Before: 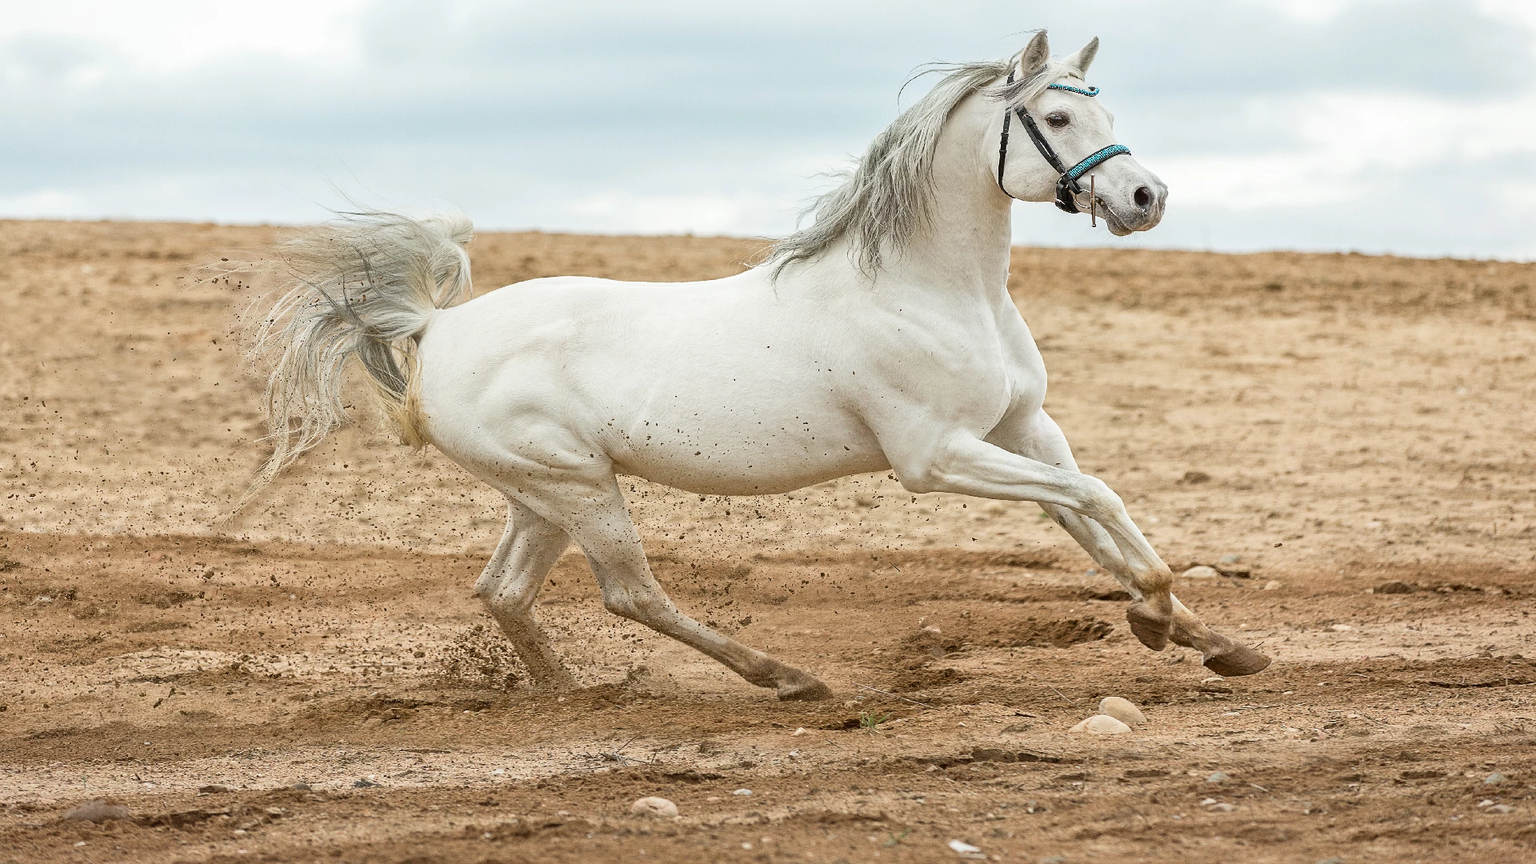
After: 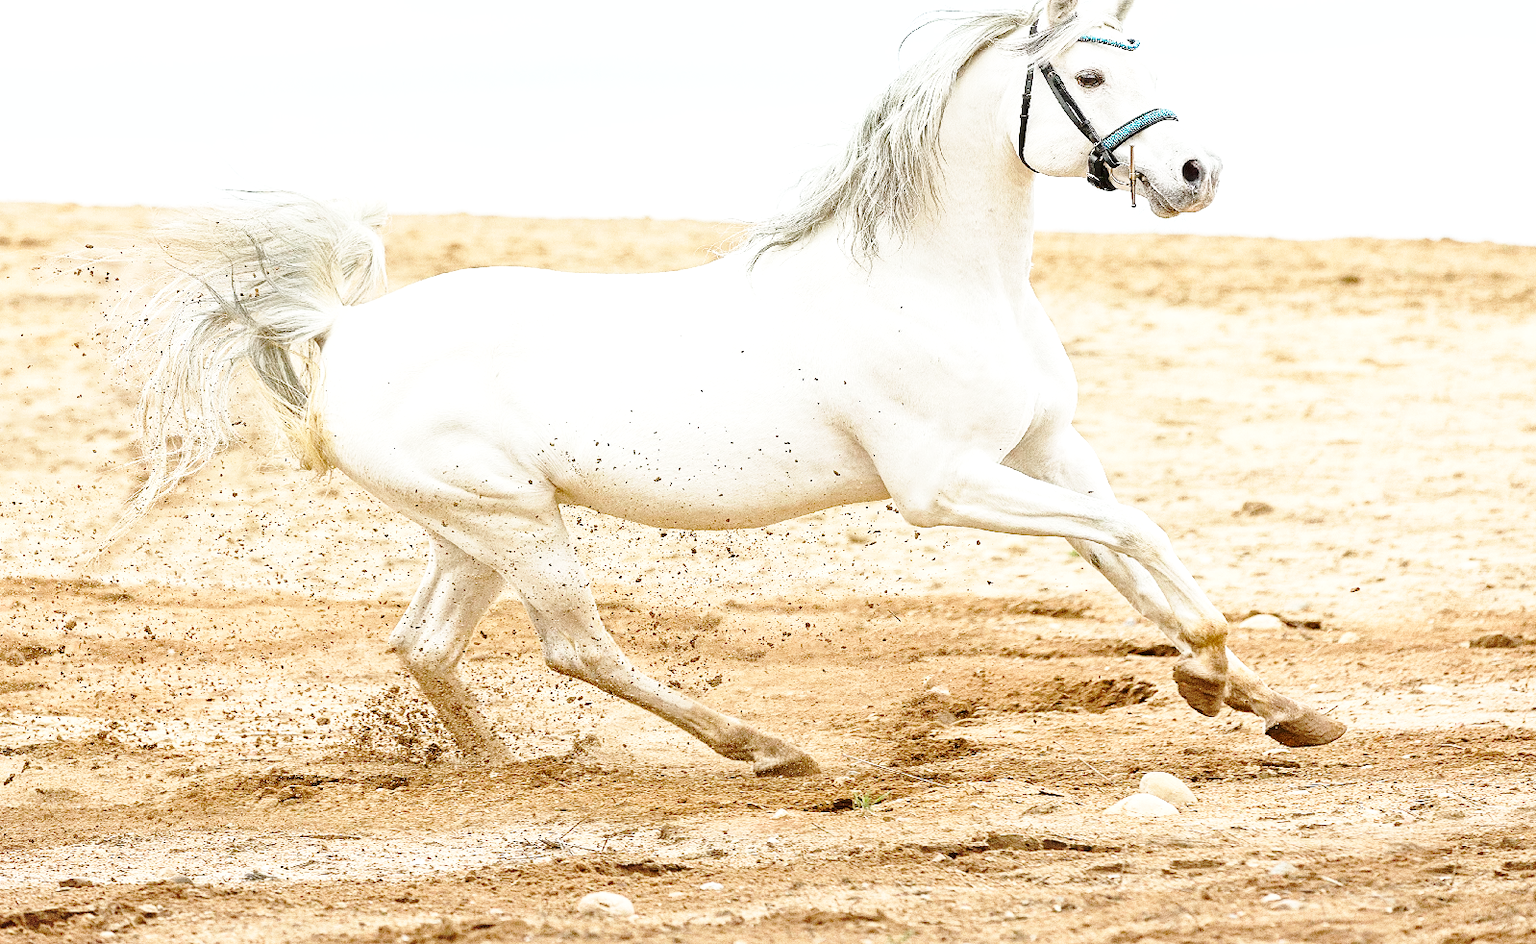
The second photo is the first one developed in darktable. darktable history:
exposure: black level correction 0.001, exposure 0.498 EV, compensate highlight preservation false
base curve: curves: ch0 [(0, 0) (0.032, 0.037) (0.105, 0.228) (0.435, 0.76) (0.856, 0.983) (1, 1)], preserve colors none
crop: left 9.811%, top 6.341%, right 6.917%, bottom 2.583%
